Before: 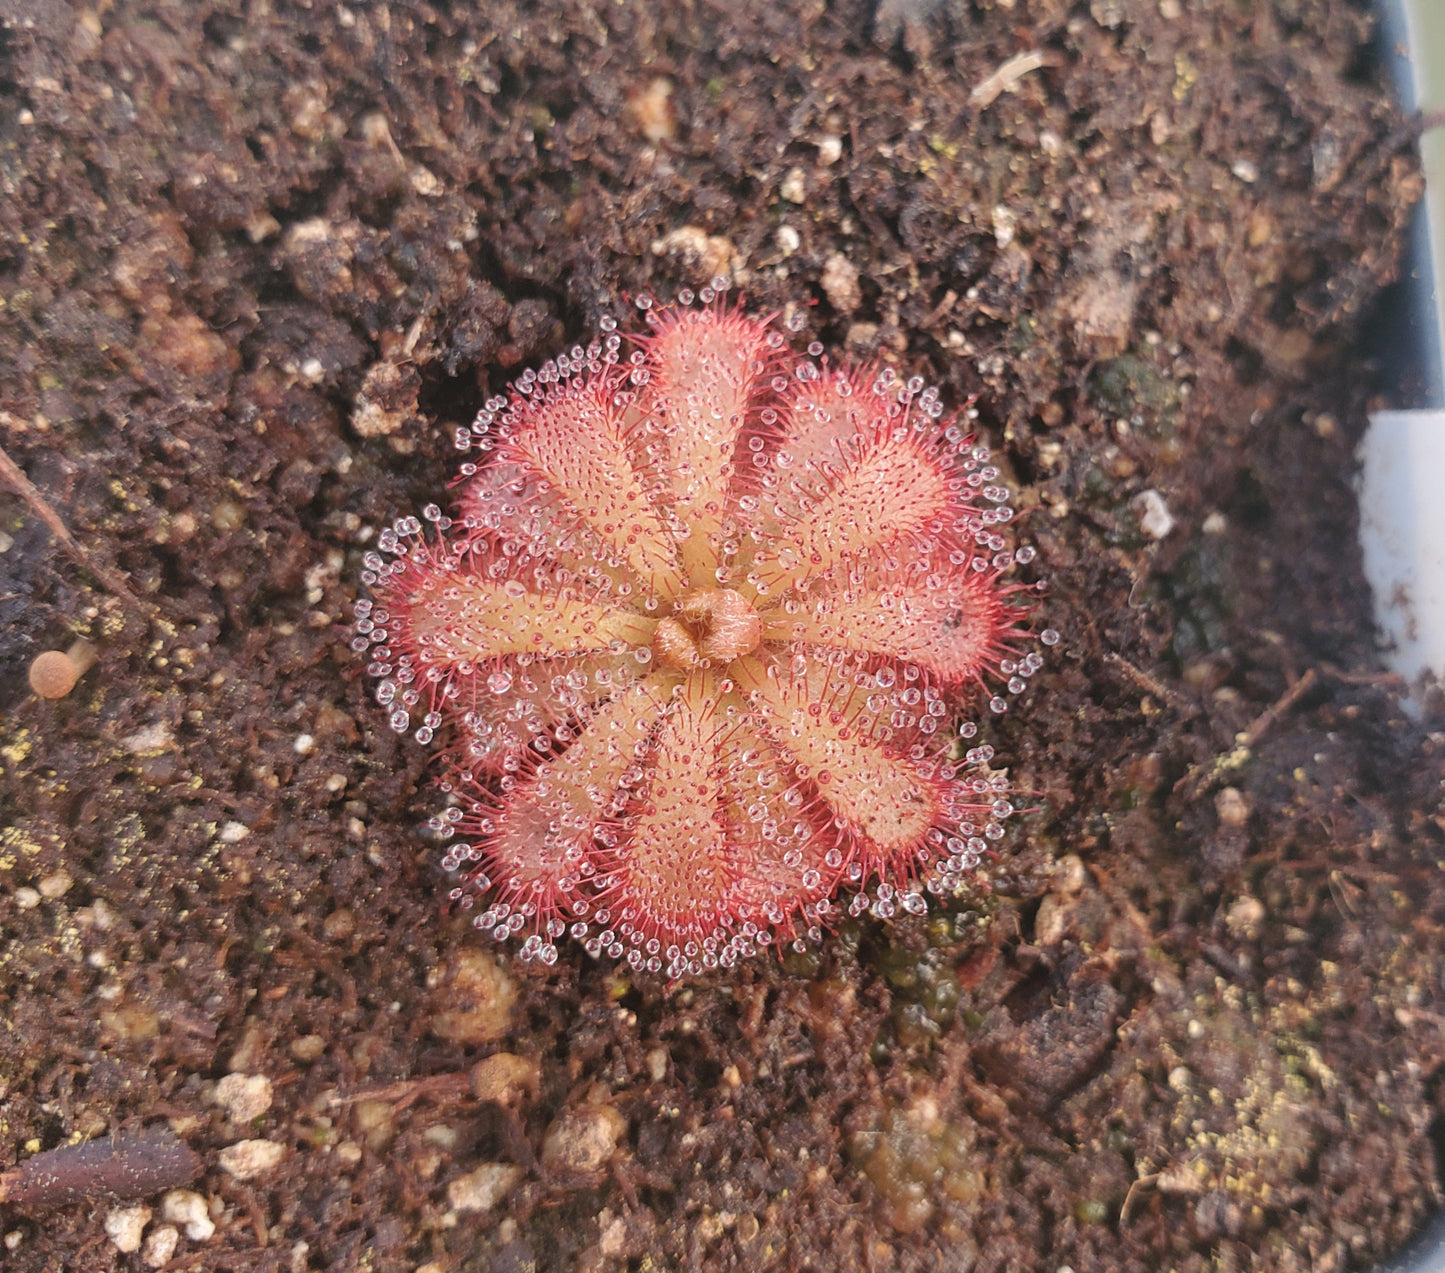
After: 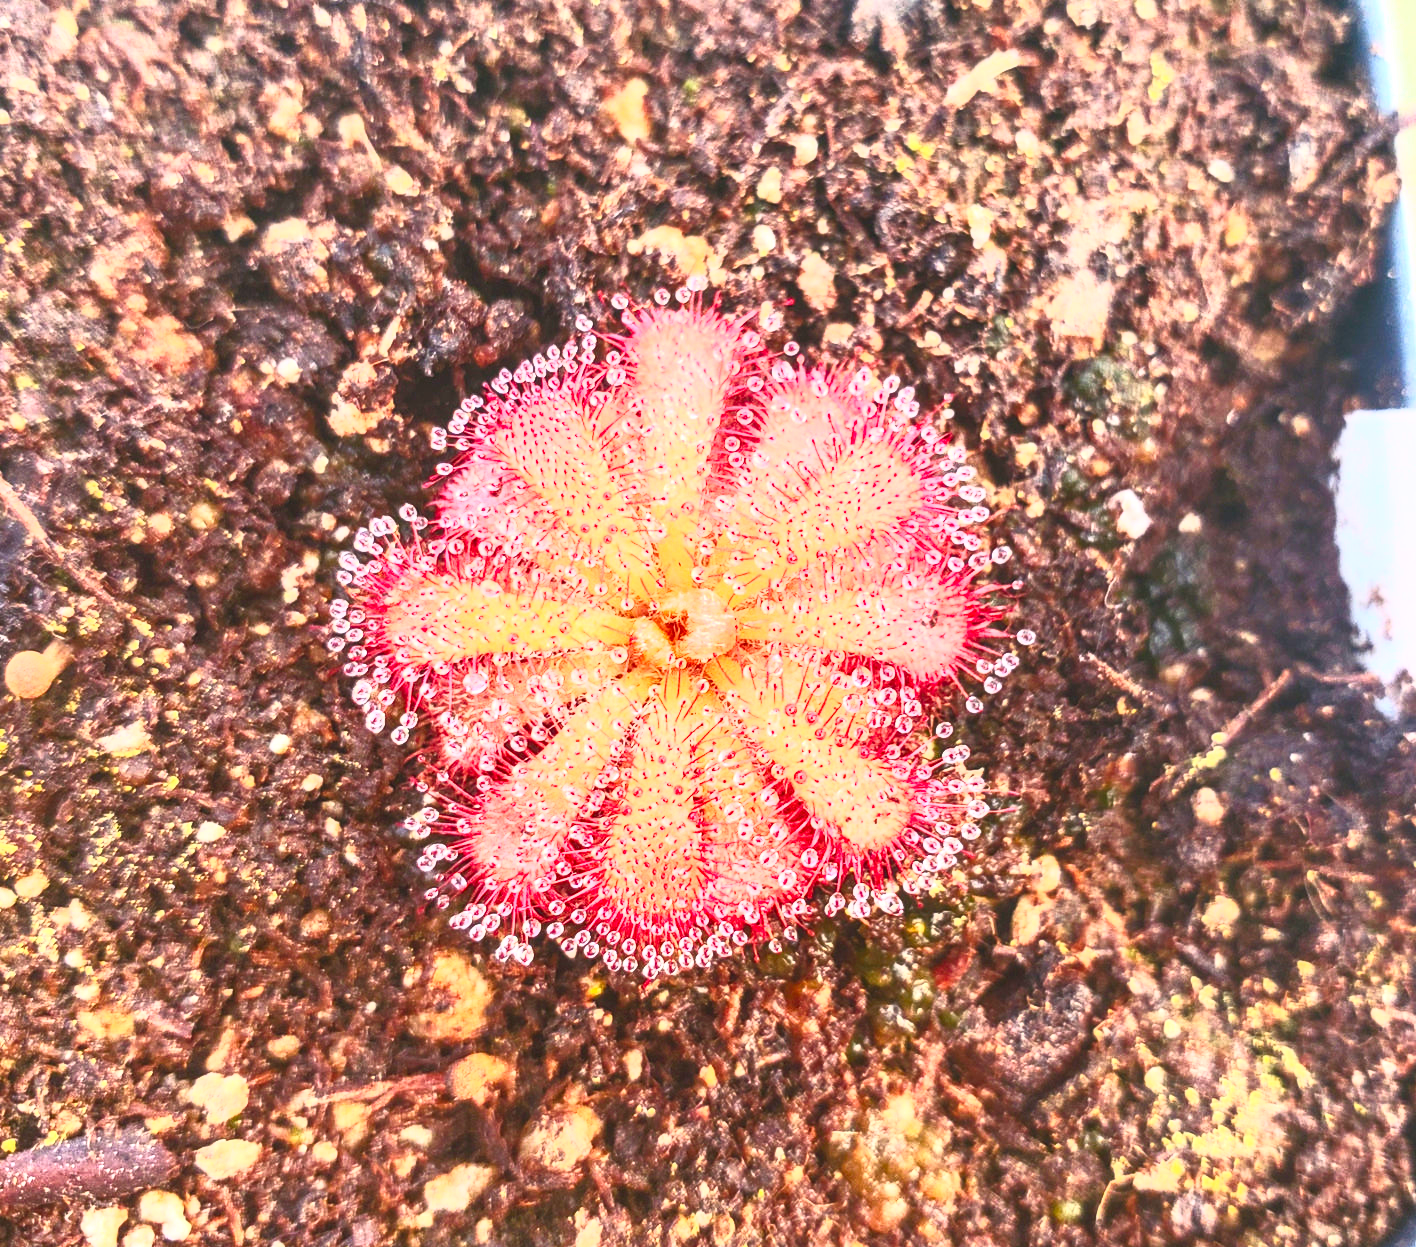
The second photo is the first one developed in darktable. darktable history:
crop: left 1.679%, right 0.273%, bottom 2.016%
contrast brightness saturation: contrast 0.983, brightness 0.994, saturation 0.994
local contrast: on, module defaults
